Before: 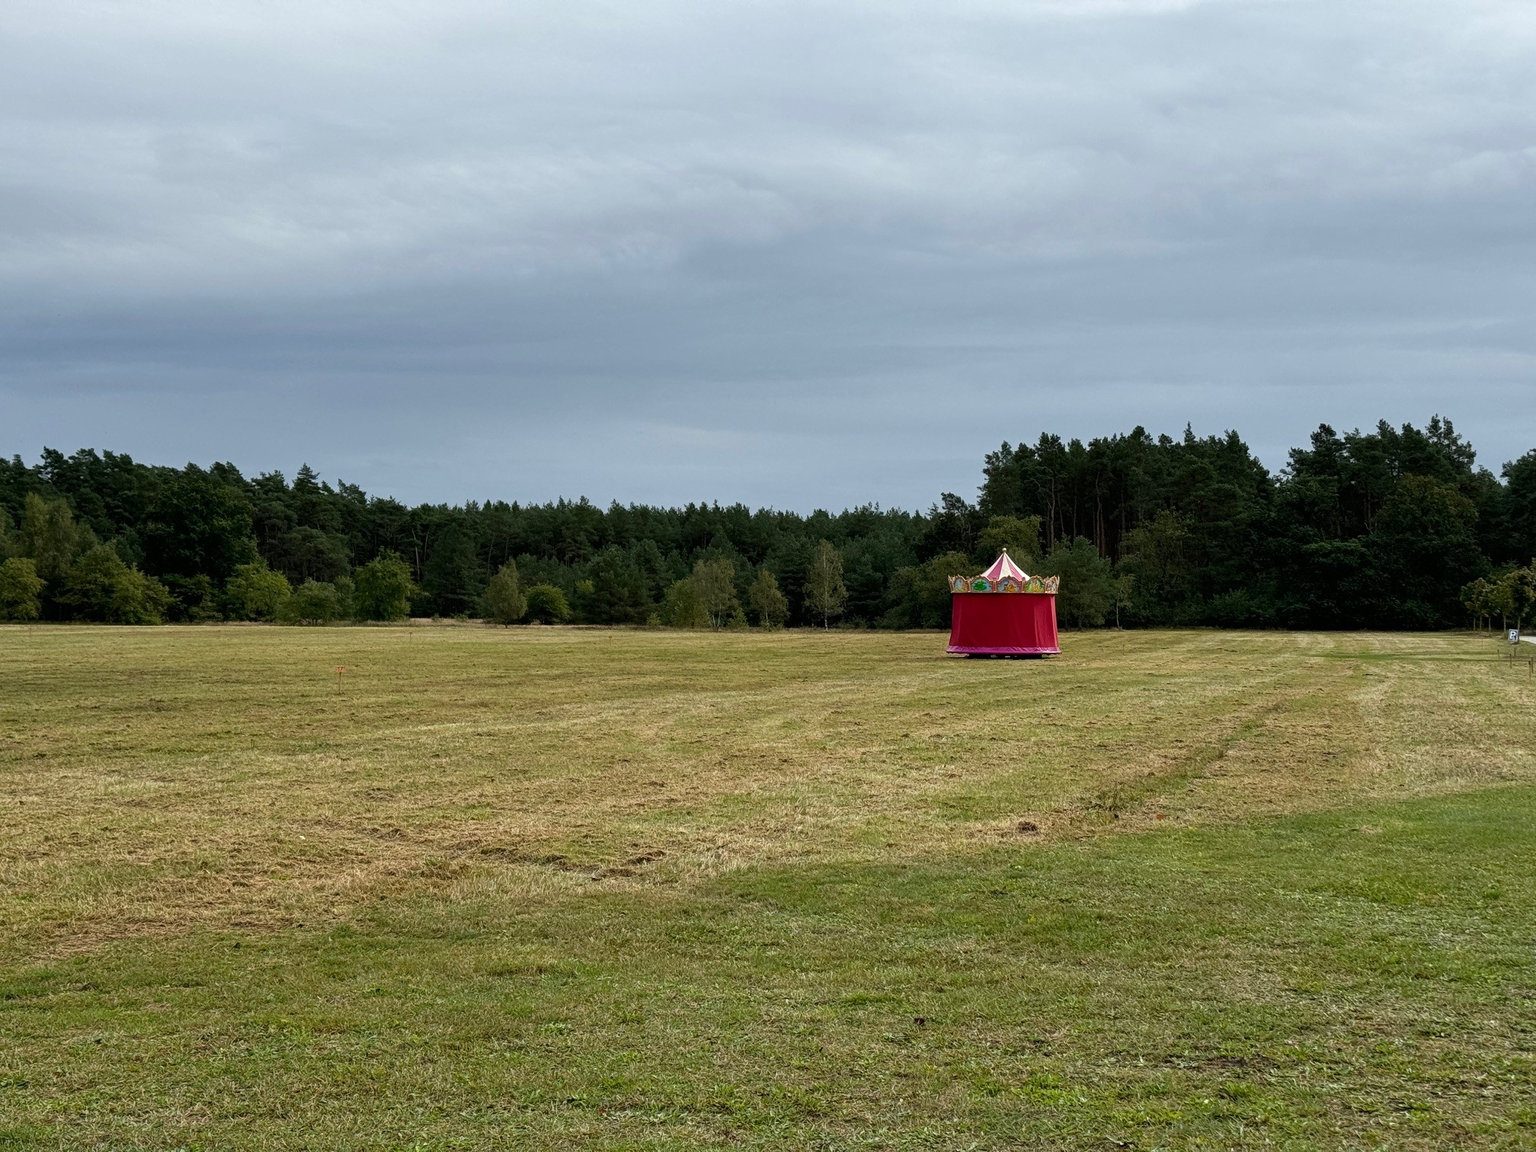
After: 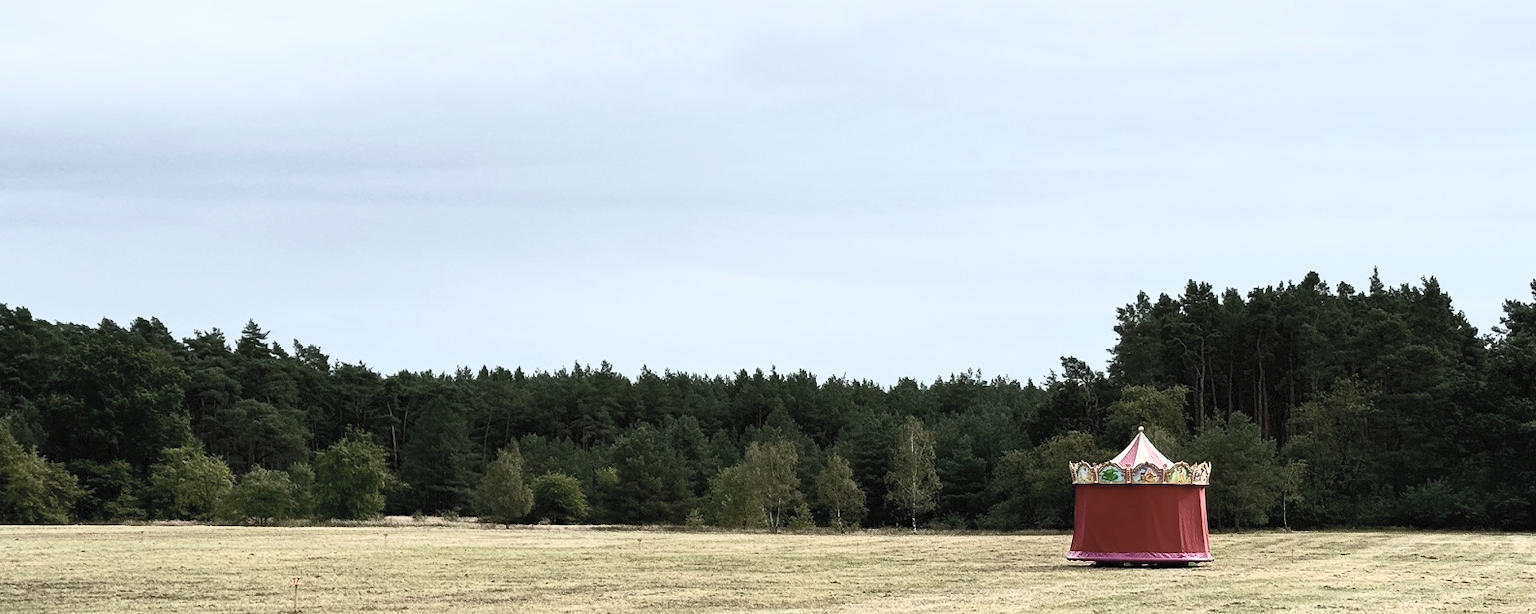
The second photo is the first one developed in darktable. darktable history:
crop: left 7.015%, top 18.502%, right 14.338%, bottom 39.543%
contrast brightness saturation: contrast 0.557, brightness 0.565, saturation -0.337
